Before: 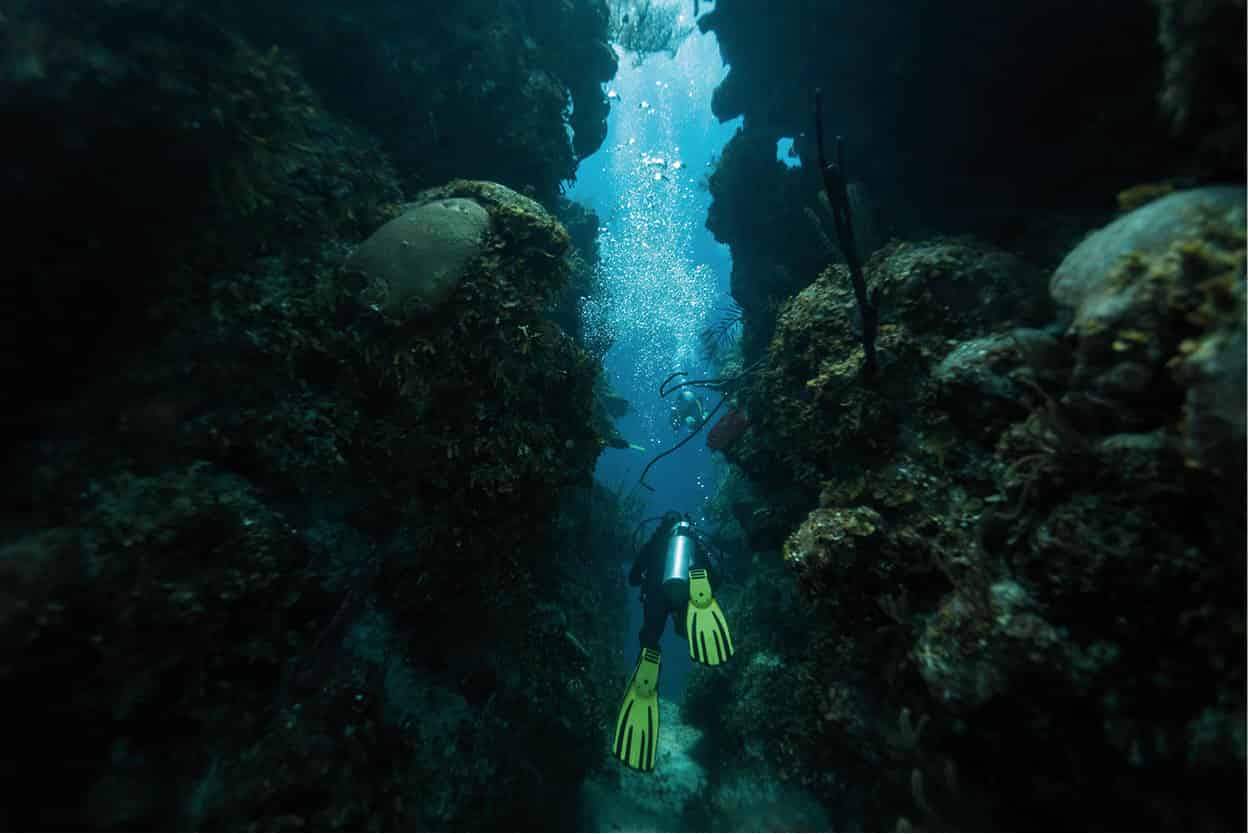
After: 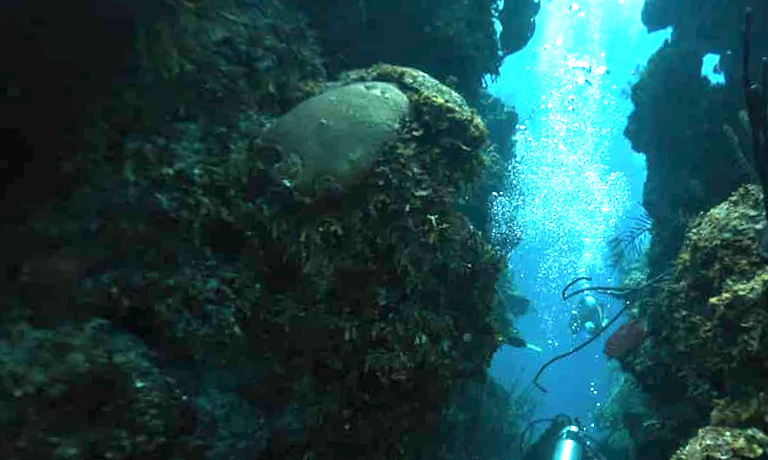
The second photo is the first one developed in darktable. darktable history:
exposure: black level correction 0, exposure 1.39 EV, compensate highlight preservation false
crop and rotate: angle -5.58°, left 2.134%, top 6.786%, right 27.658%, bottom 30.239%
